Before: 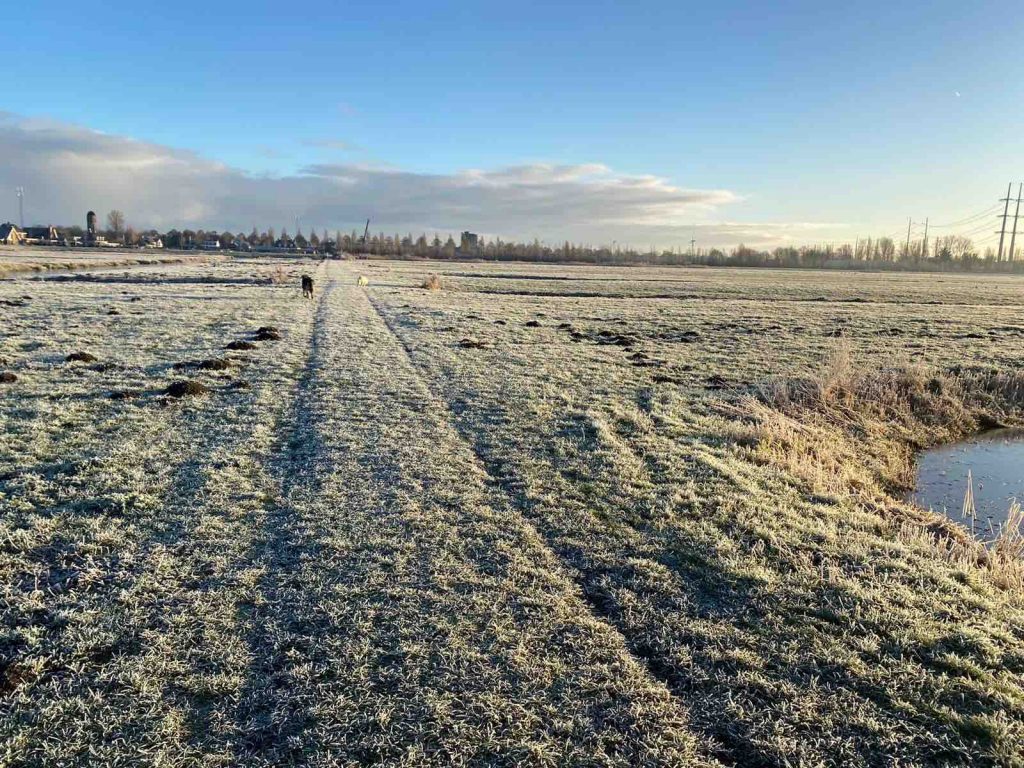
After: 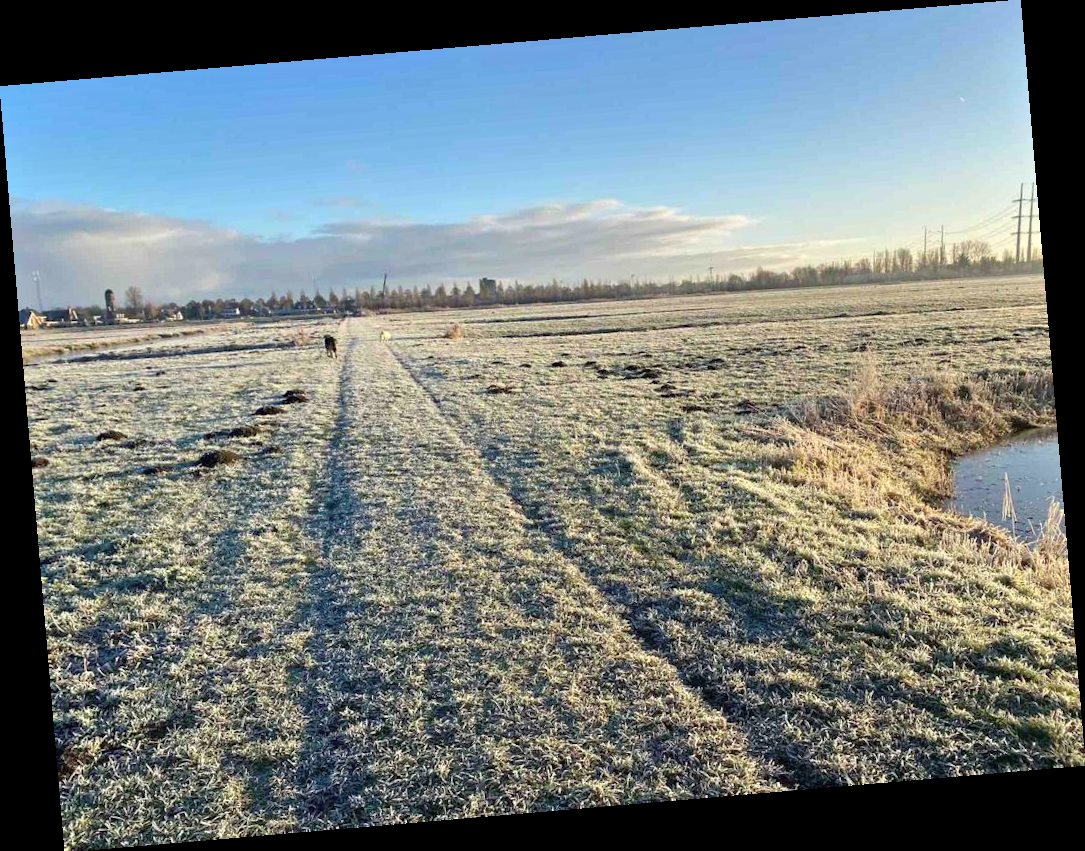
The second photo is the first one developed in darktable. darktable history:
rotate and perspective: rotation -4.86°, automatic cropping off
tone equalizer: -8 EV 1 EV, -7 EV 1 EV, -6 EV 1 EV, -5 EV 1 EV, -4 EV 1 EV, -3 EV 0.75 EV, -2 EV 0.5 EV, -1 EV 0.25 EV
